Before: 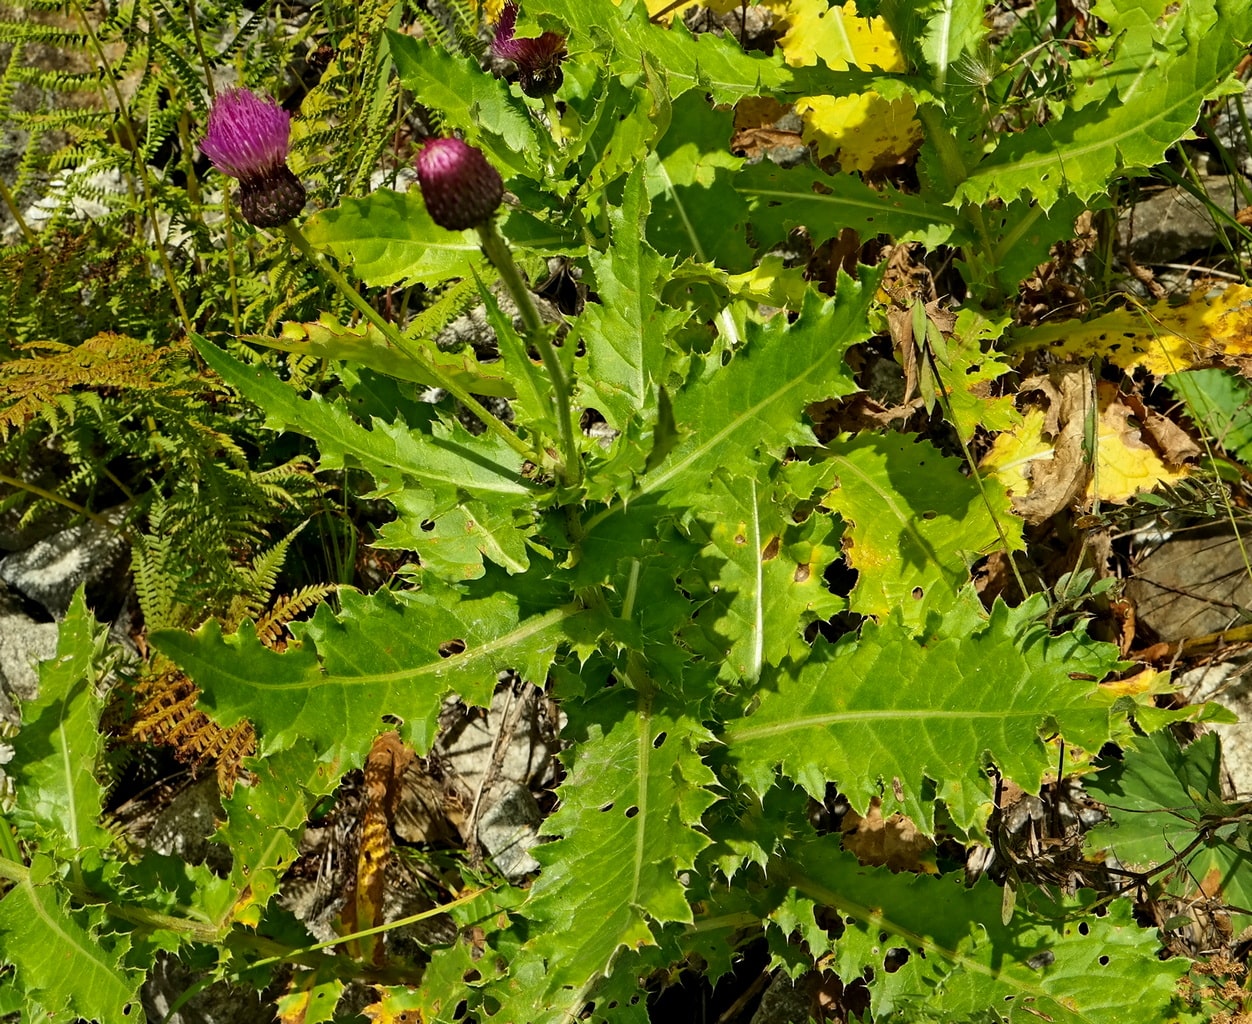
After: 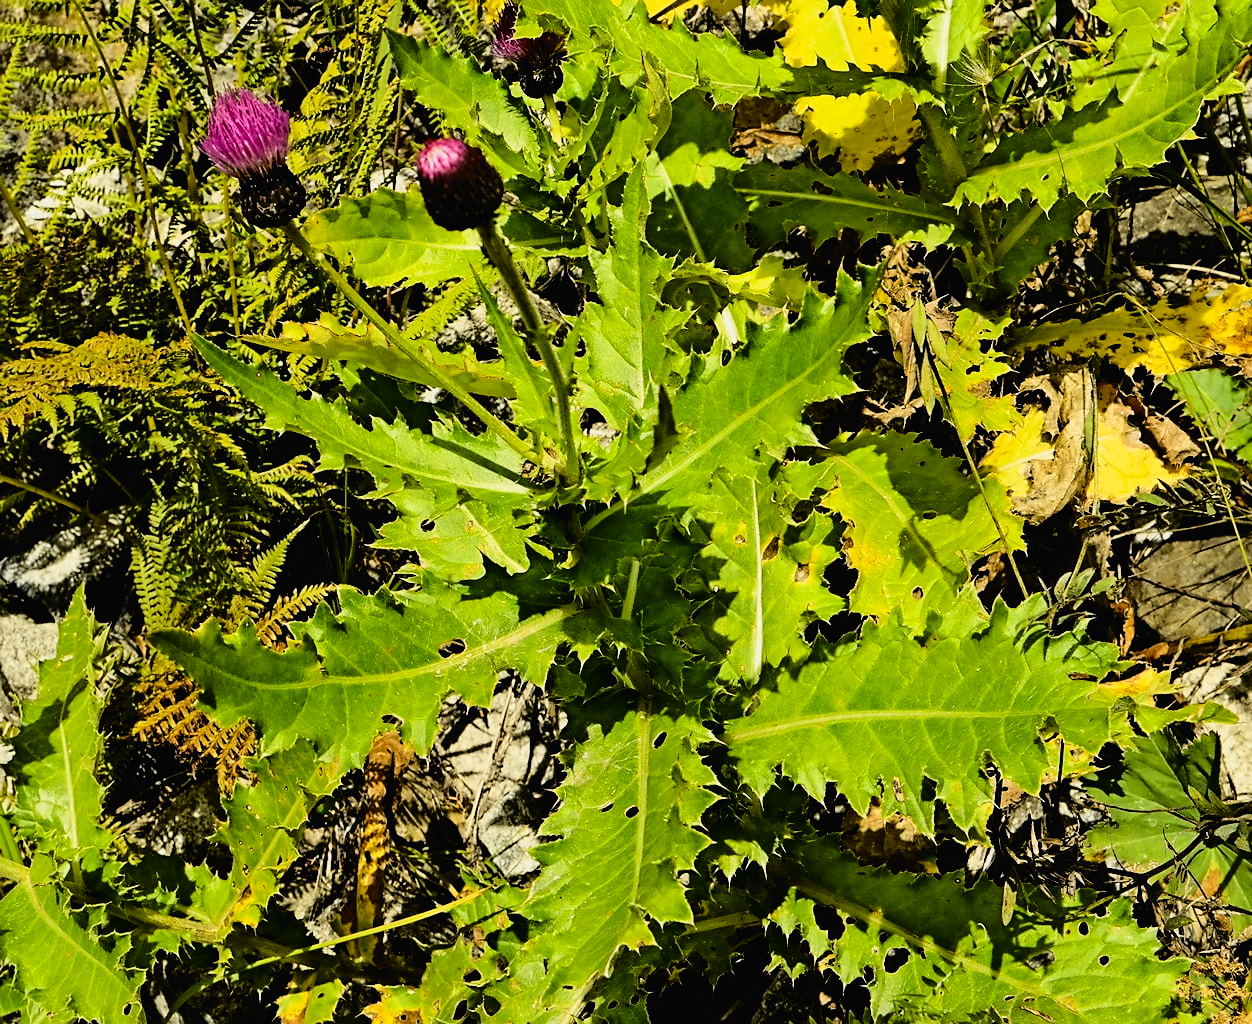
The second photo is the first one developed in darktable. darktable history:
tone curve: curves: ch0 [(0, 0.013) (0.129, 0.1) (0.327, 0.382) (0.489, 0.573) (0.66, 0.748) (0.858, 0.926) (1, 0.977)]; ch1 [(0, 0) (0.353, 0.344) (0.45, 0.46) (0.498, 0.498) (0.521, 0.512) (0.563, 0.559) (0.592, 0.585) (0.647, 0.68) (1, 1)]; ch2 [(0, 0) (0.333, 0.346) (0.375, 0.375) (0.427, 0.44) (0.476, 0.492) (0.511, 0.508) (0.528, 0.533) (0.579, 0.61) (0.612, 0.644) (0.66, 0.715) (1, 1)], color space Lab, independent channels, preserve colors none
filmic rgb: black relative exposure -5 EV, hardness 2.88, contrast 1.3, highlights saturation mix -10%
sharpen: radius 1.864, amount 0.398, threshold 1.271
levels: levels [0, 0.498, 0.996]
white balance: emerald 1
